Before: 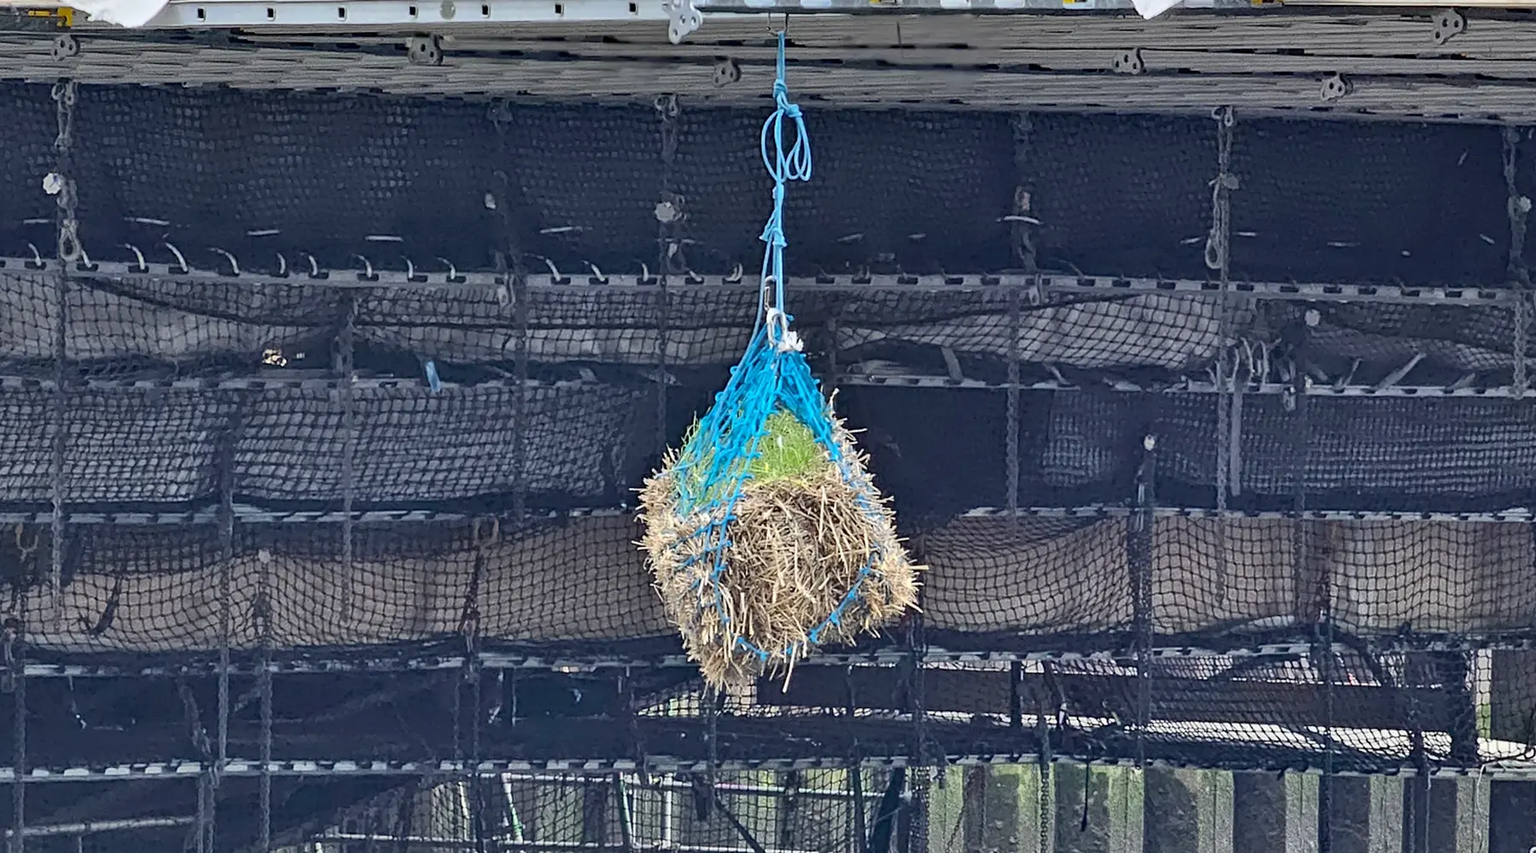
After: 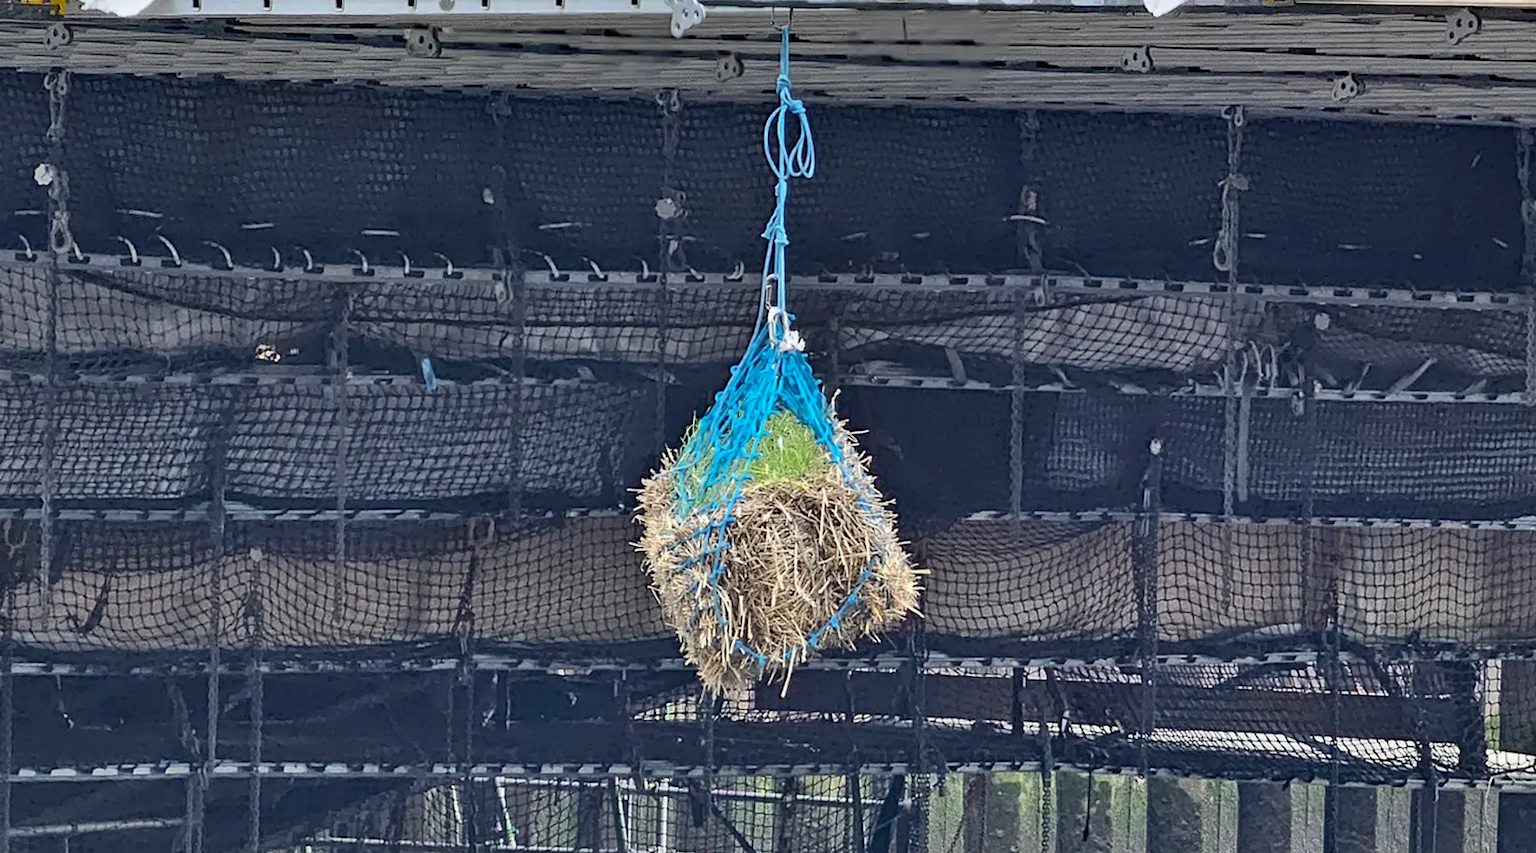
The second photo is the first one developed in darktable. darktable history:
crop and rotate: angle -0.472°
base curve: curves: ch0 [(0, 0) (0.472, 0.455) (1, 1)], preserve colors none
